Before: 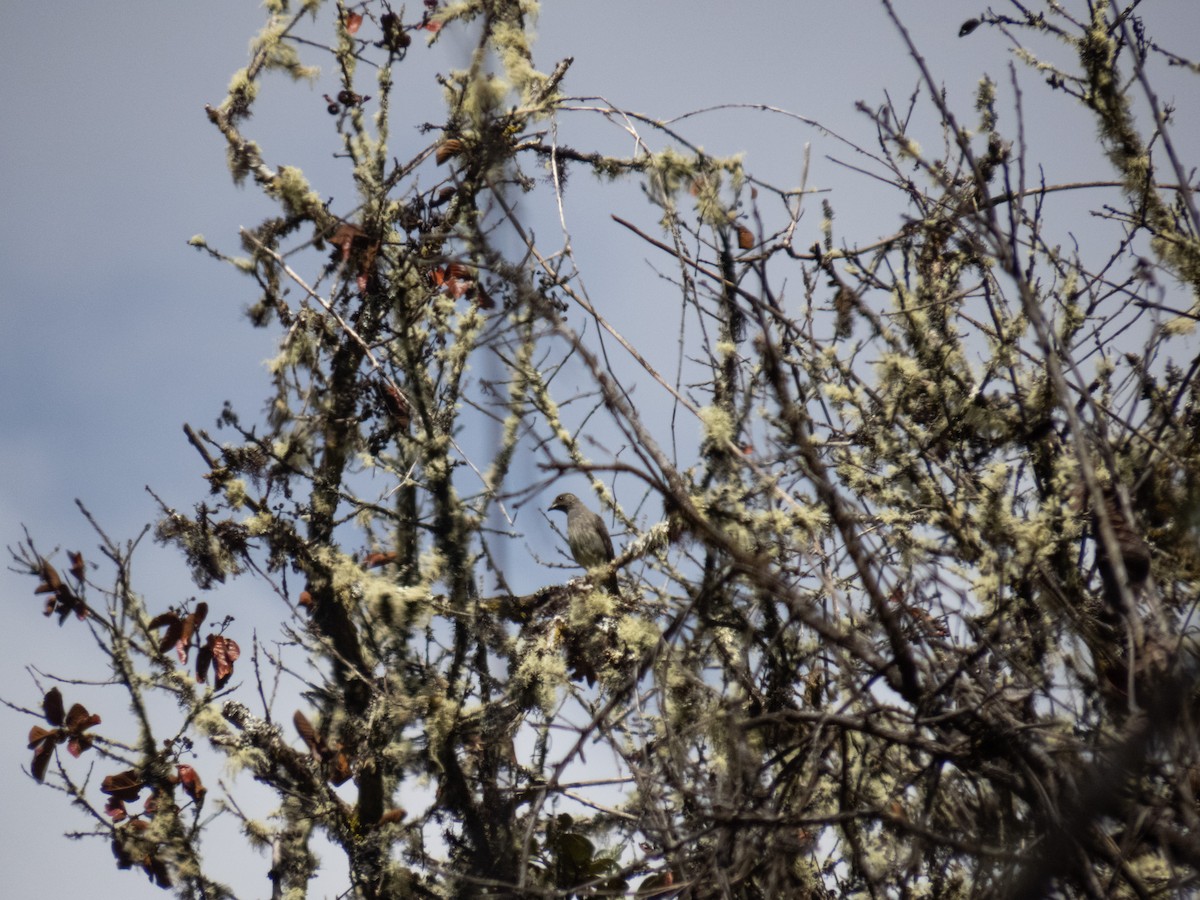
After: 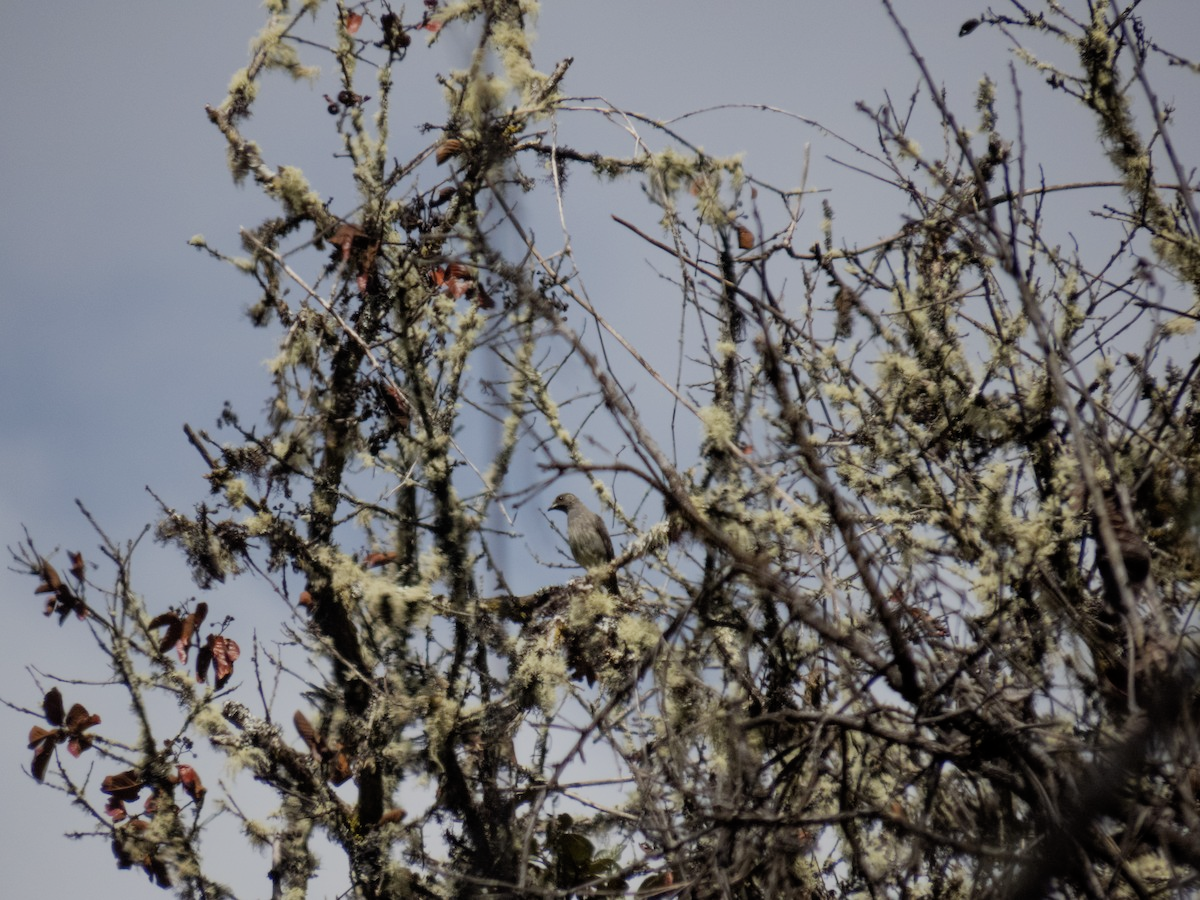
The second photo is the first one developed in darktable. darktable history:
tone equalizer: on, module defaults
filmic rgb: middle gray luminance 18.25%, black relative exposure -10.41 EV, white relative exposure 3.41 EV, target black luminance 0%, hardness 6.02, latitude 98.85%, contrast 0.835, shadows ↔ highlights balance 0.486%
